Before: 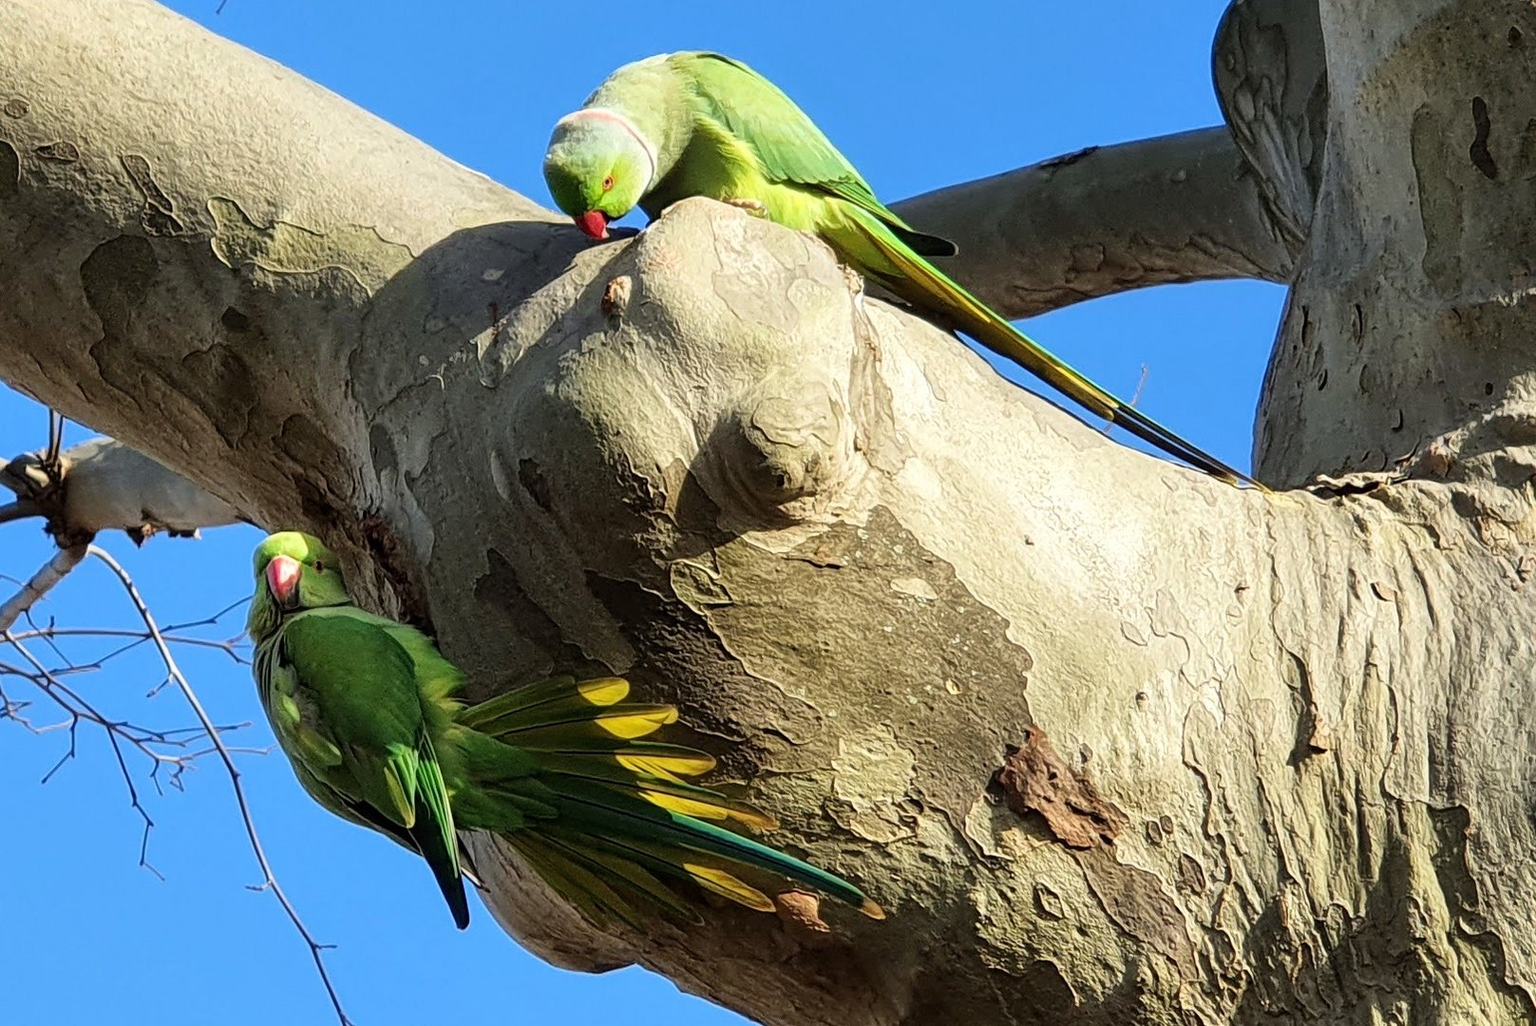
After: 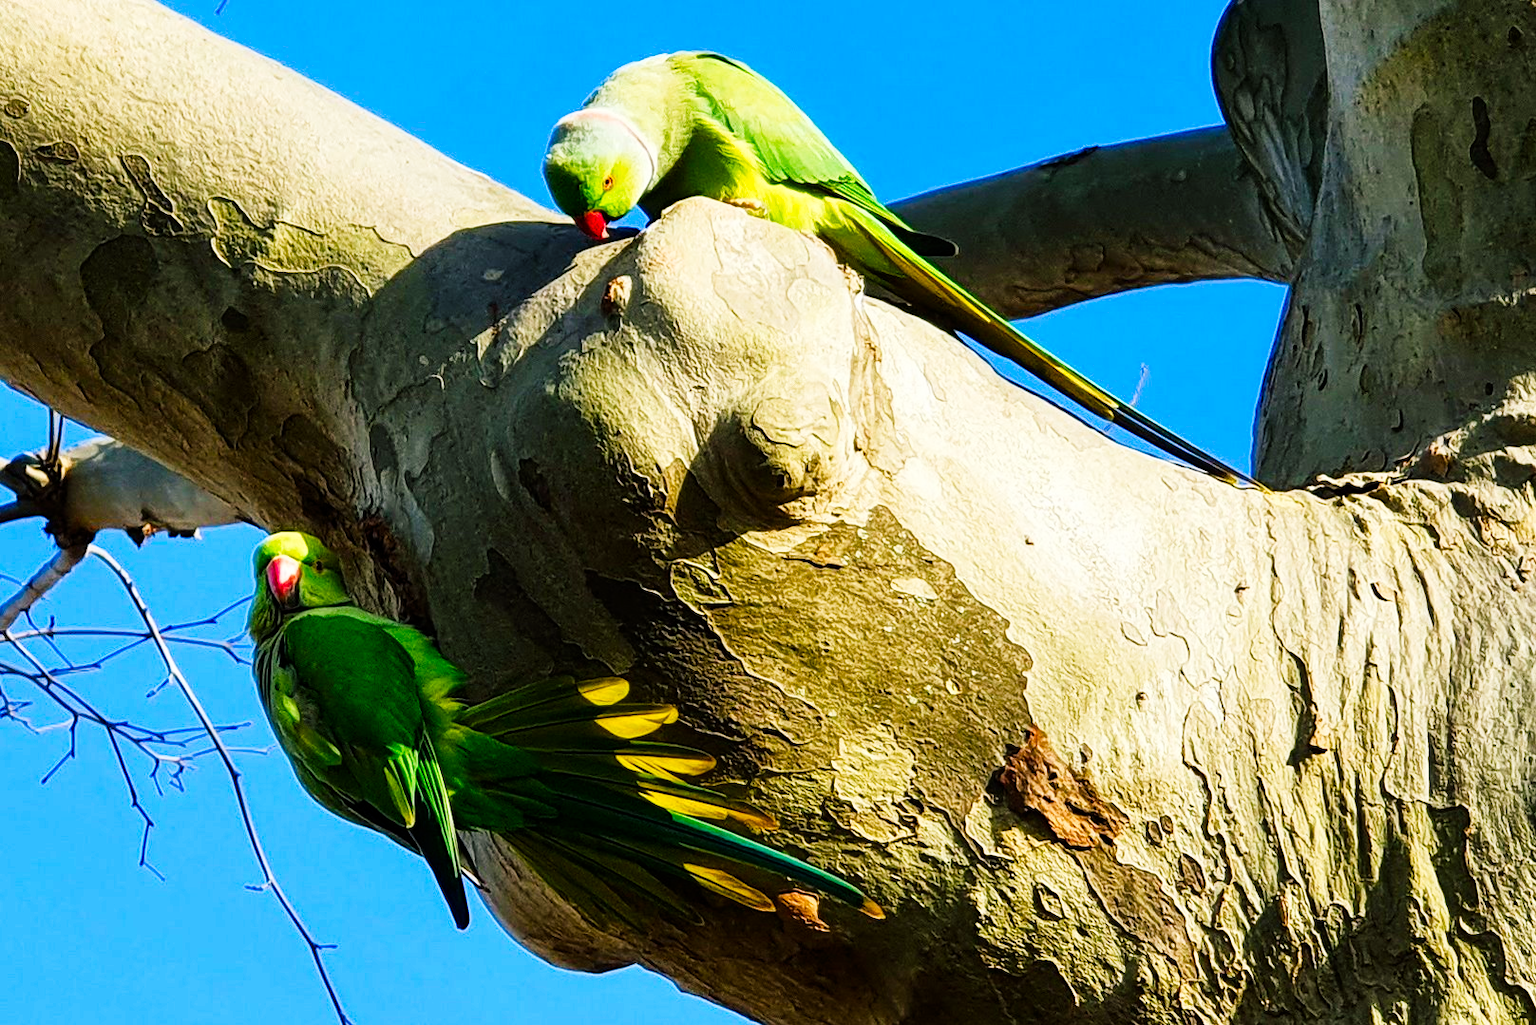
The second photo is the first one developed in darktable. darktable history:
tone curve: curves: ch0 [(0, 0) (0.137, 0.063) (0.255, 0.176) (0.502, 0.502) (0.749, 0.839) (1, 1)], preserve colors none
color balance rgb: shadows lift › chroma 2.04%, shadows lift › hue 186.24°, perceptual saturation grading › global saturation 39.454%, perceptual saturation grading › highlights -25.455%, perceptual saturation grading › mid-tones 35.609%, perceptual saturation grading › shadows 34.649%
color correction: highlights b* -0.017
